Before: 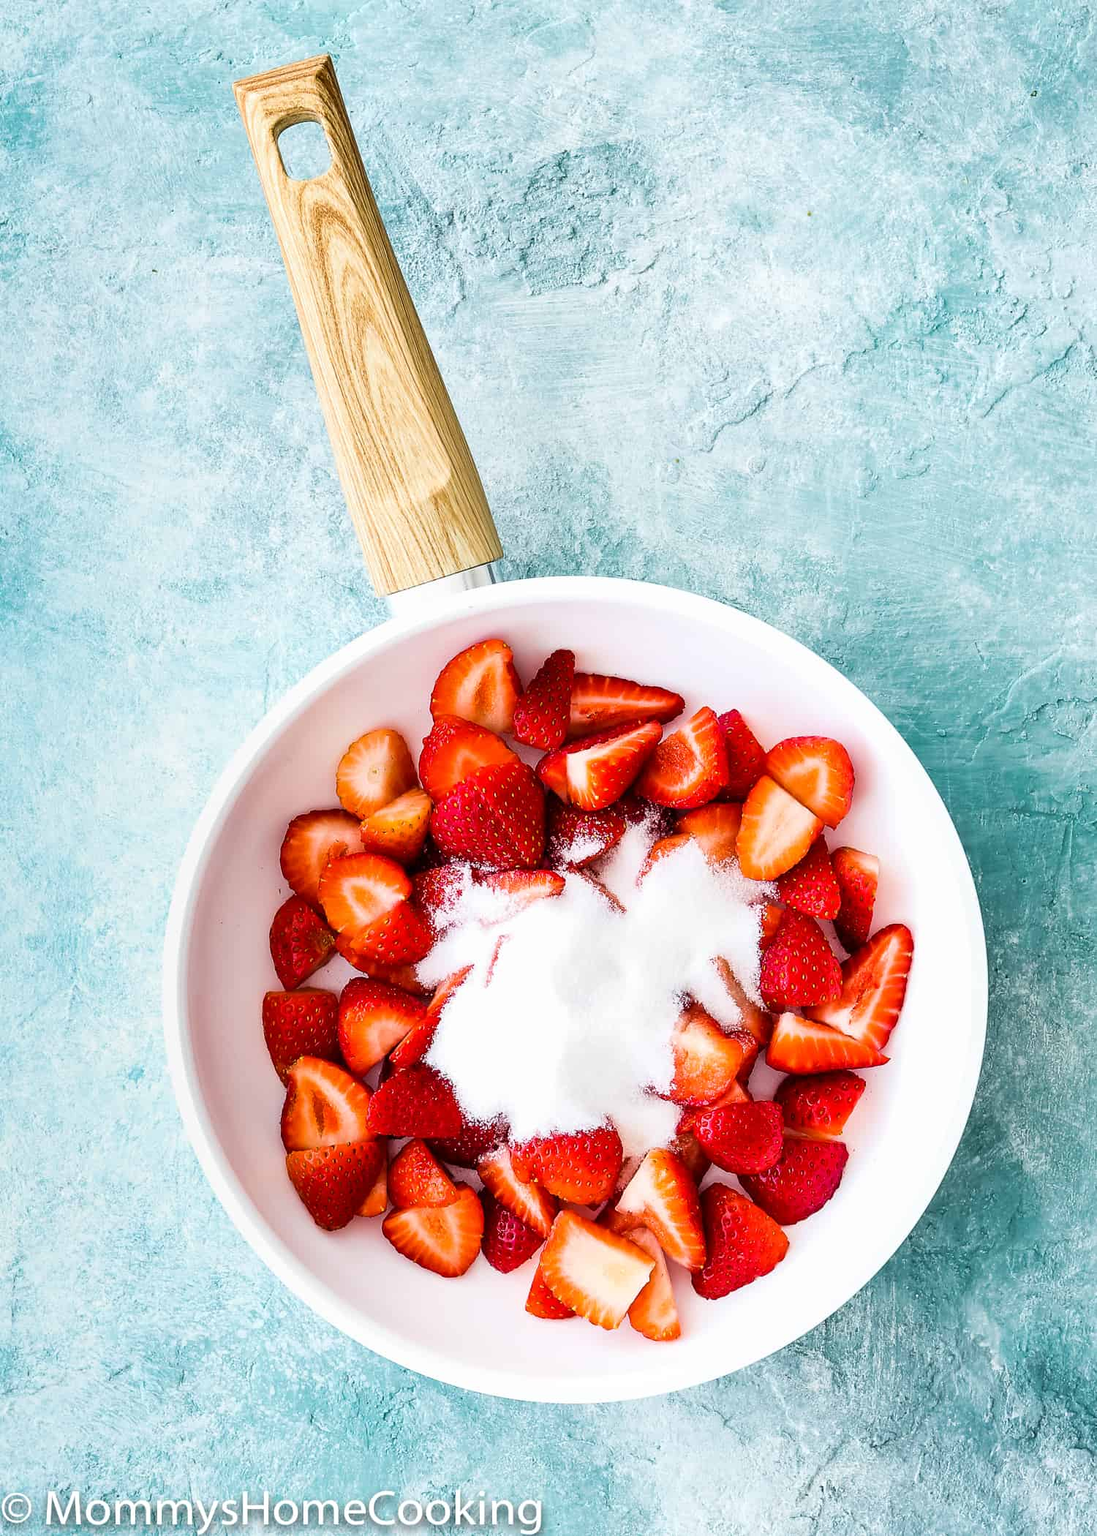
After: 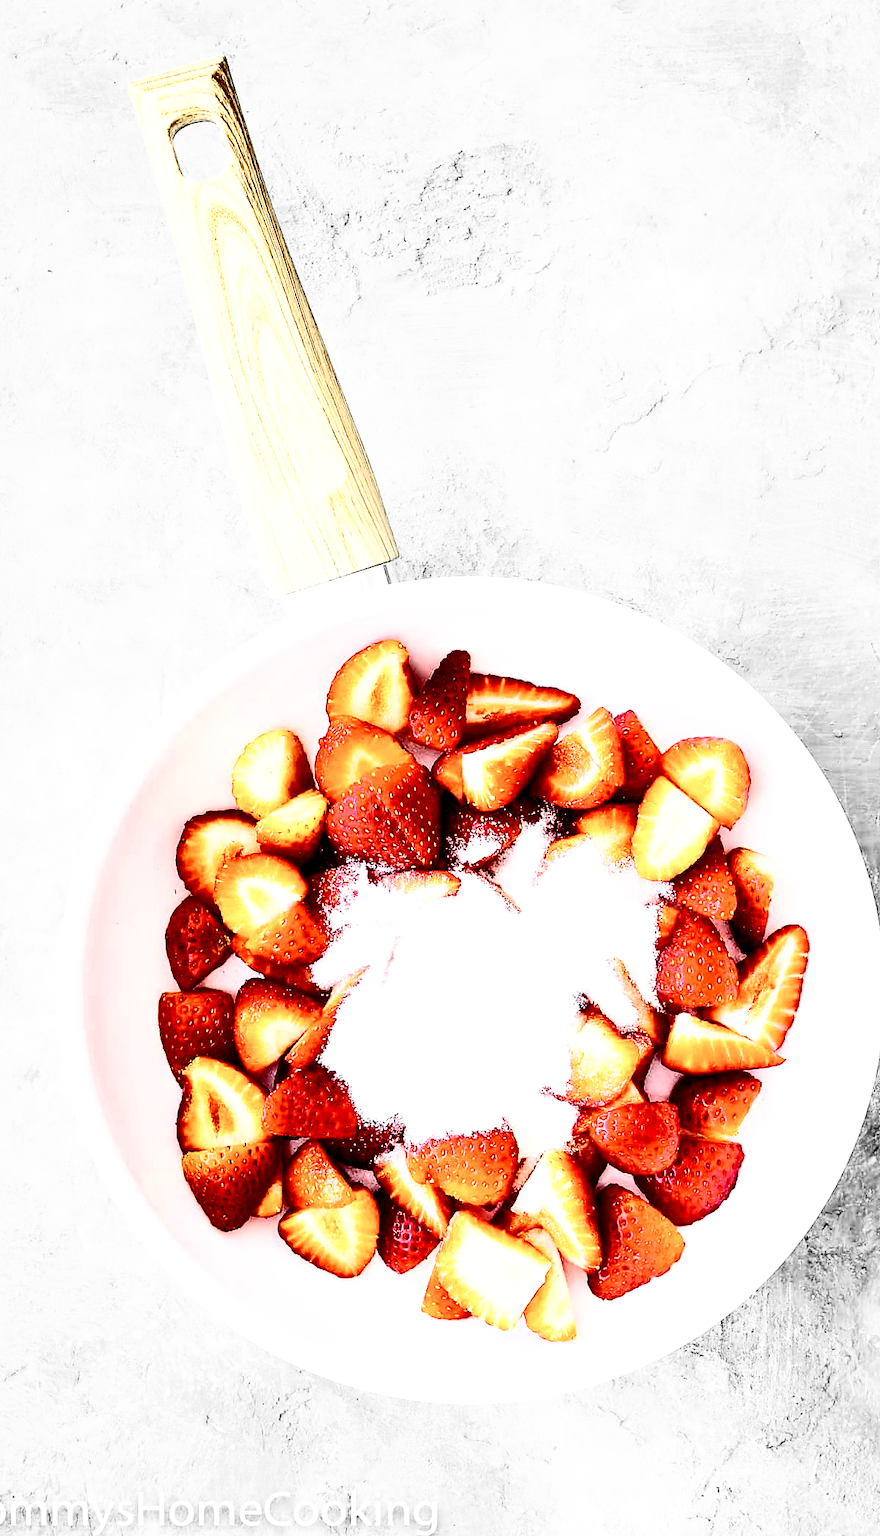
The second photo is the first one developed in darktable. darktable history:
local contrast: highlights 103%, shadows 97%, detail 119%, midtone range 0.2
crop and rotate: left 9.536%, right 10.222%
exposure: black level correction 0.009, exposure 0.016 EV, compensate highlight preservation false
base curve: curves: ch0 [(0, 0) (0.028, 0.03) (0.121, 0.232) (0.46, 0.748) (0.859, 0.968) (1, 1)], preserve colors none
contrast brightness saturation: contrast 0.512, saturation -0.086
color zones: curves: ch0 [(0, 0.447) (0.184, 0.543) (0.323, 0.476) (0.429, 0.445) (0.571, 0.443) (0.714, 0.451) (0.857, 0.452) (1, 0.447)]; ch1 [(0, 0.464) (0.176, 0.46) (0.287, 0.177) (0.429, 0.002) (0.571, 0) (0.714, 0) (0.857, 0) (1, 0.464)]
